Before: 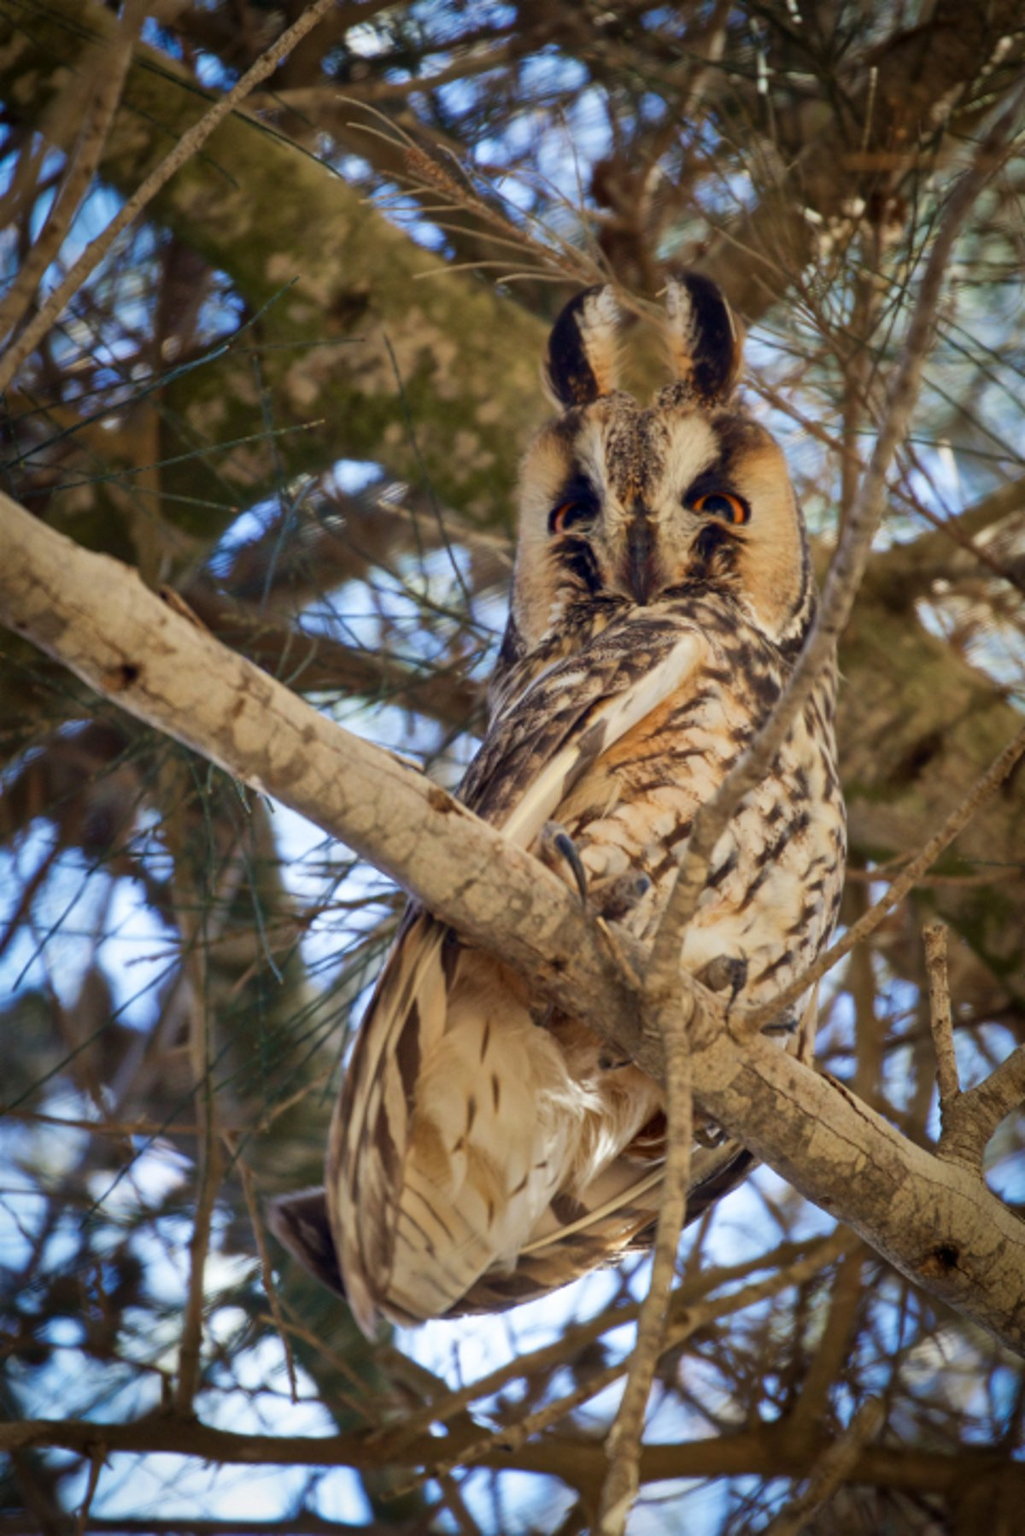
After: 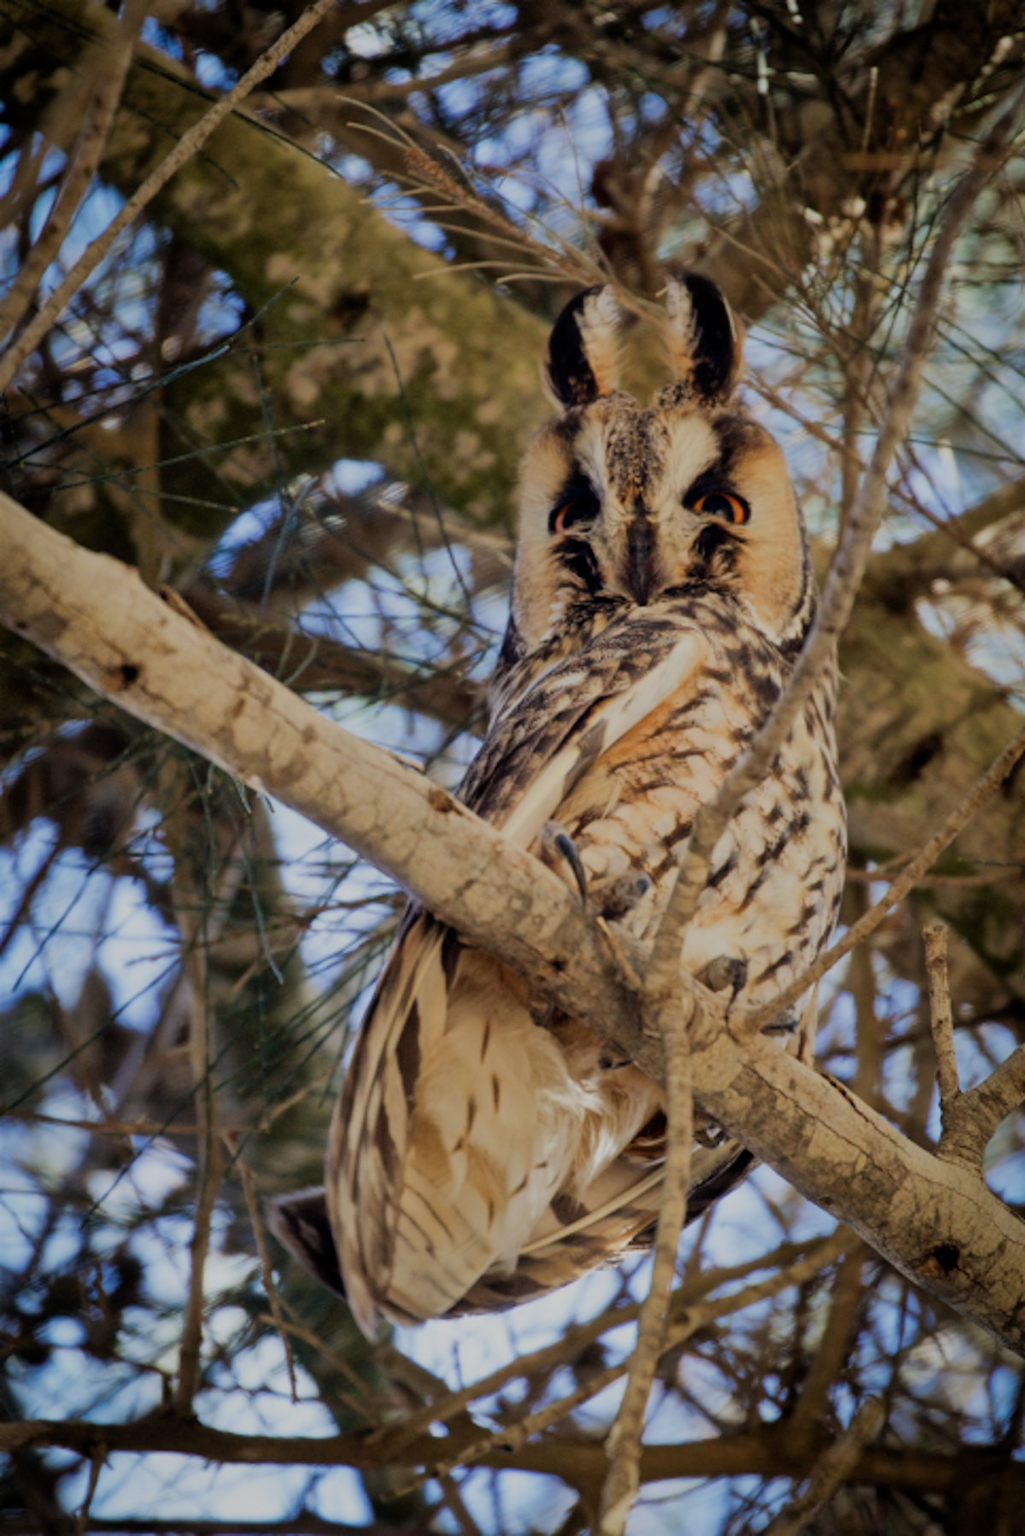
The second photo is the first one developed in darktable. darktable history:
filmic rgb: middle gray luminance 29.99%, black relative exposure -8.97 EV, white relative exposure 6.98 EV, target black luminance 0%, hardness 2.96, latitude 1.23%, contrast 0.962, highlights saturation mix 4.18%, shadows ↔ highlights balance 12.81%
